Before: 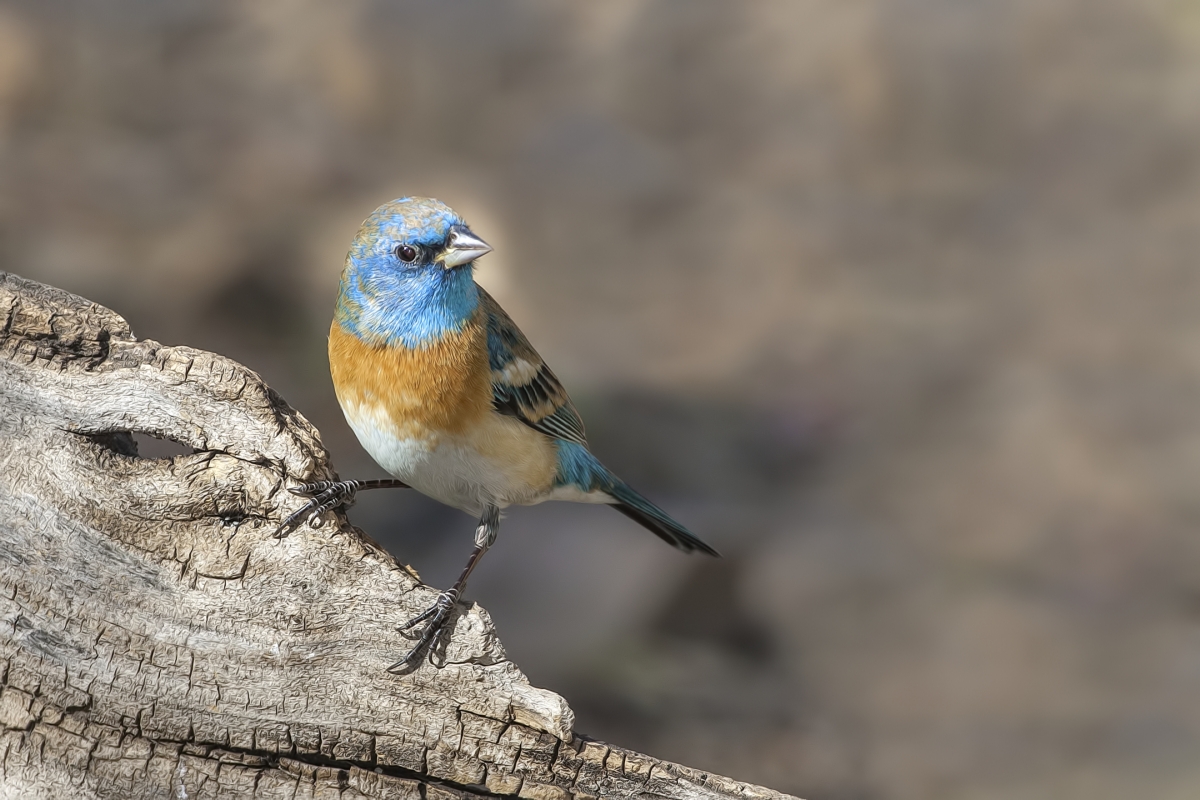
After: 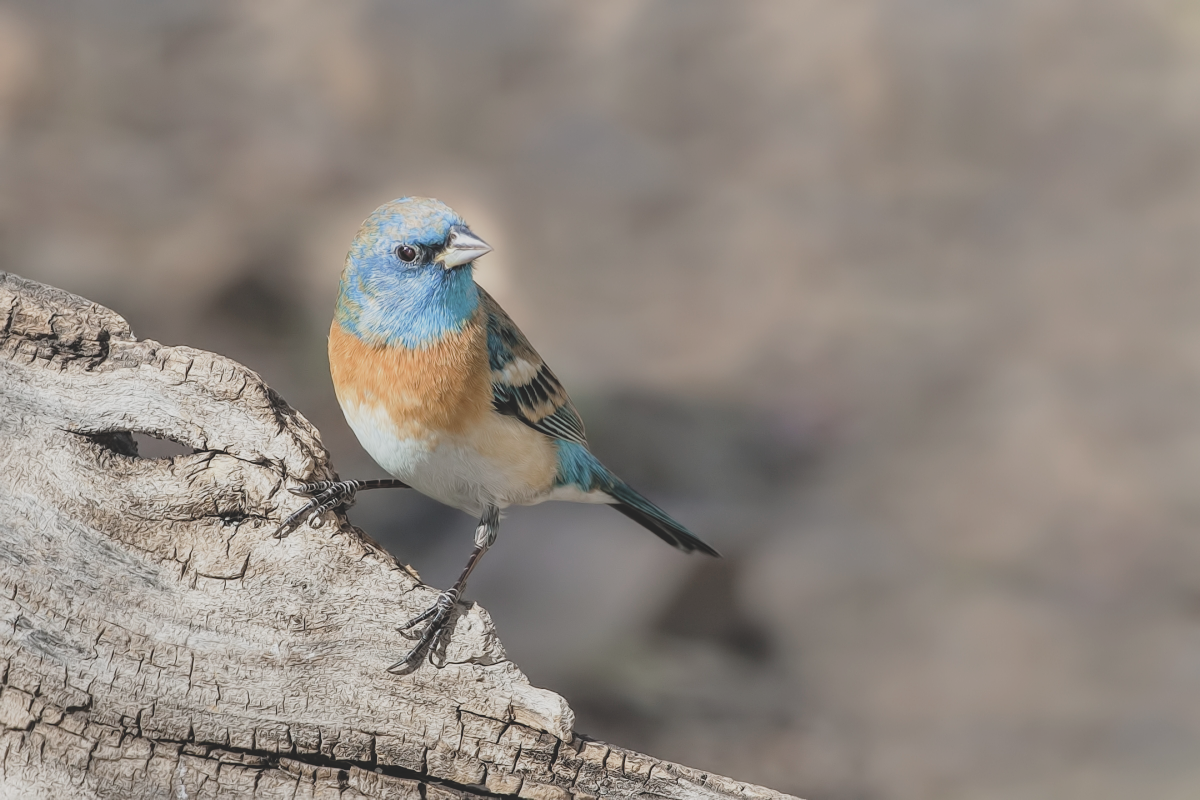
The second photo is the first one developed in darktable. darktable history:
white balance: emerald 1
filmic rgb: black relative exposure -7.65 EV, hardness 4.02, contrast 1.1, highlights saturation mix -30%
contrast brightness saturation: contrast -0.1, saturation -0.1
tone curve: curves: ch0 [(0, 0) (0.003, 0.126) (0.011, 0.129) (0.025, 0.133) (0.044, 0.143) (0.069, 0.155) (0.1, 0.17) (0.136, 0.189) (0.177, 0.217) (0.224, 0.25) (0.277, 0.293) (0.335, 0.346) (0.399, 0.398) (0.468, 0.456) (0.543, 0.517) (0.623, 0.583) (0.709, 0.659) (0.801, 0.756) (0.898, 0.856) (1, 1)], preserve colors none
color correction: saturation 0.8
exposure: black level correction 0, exposure 0.7 EV, compensate exposure bias true, compensate highlight preservation false
